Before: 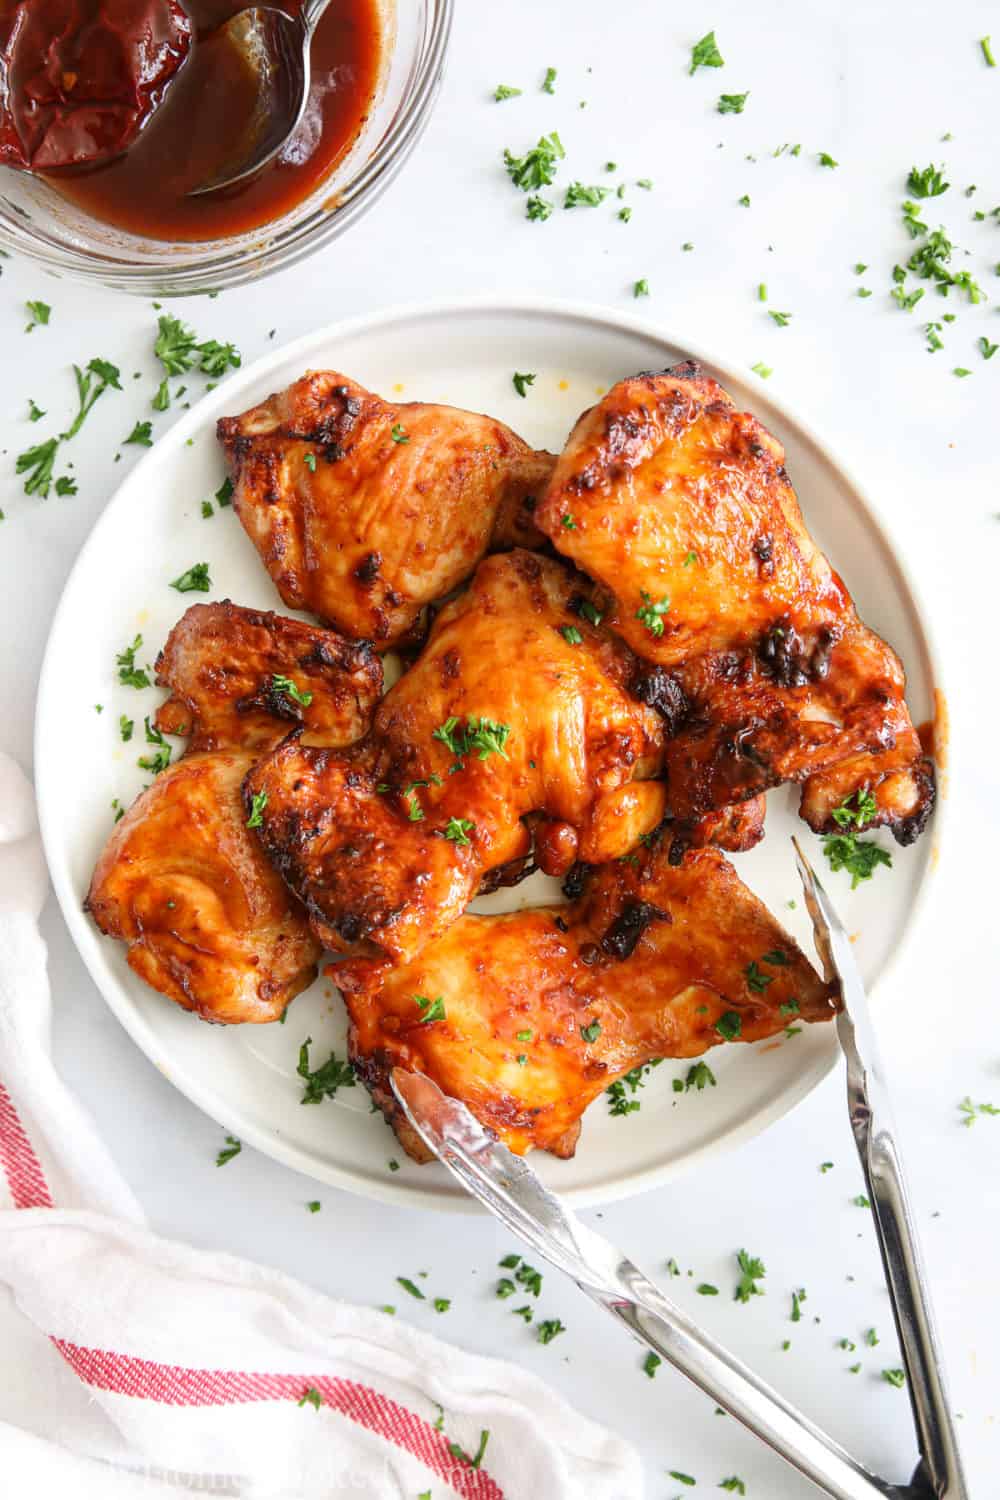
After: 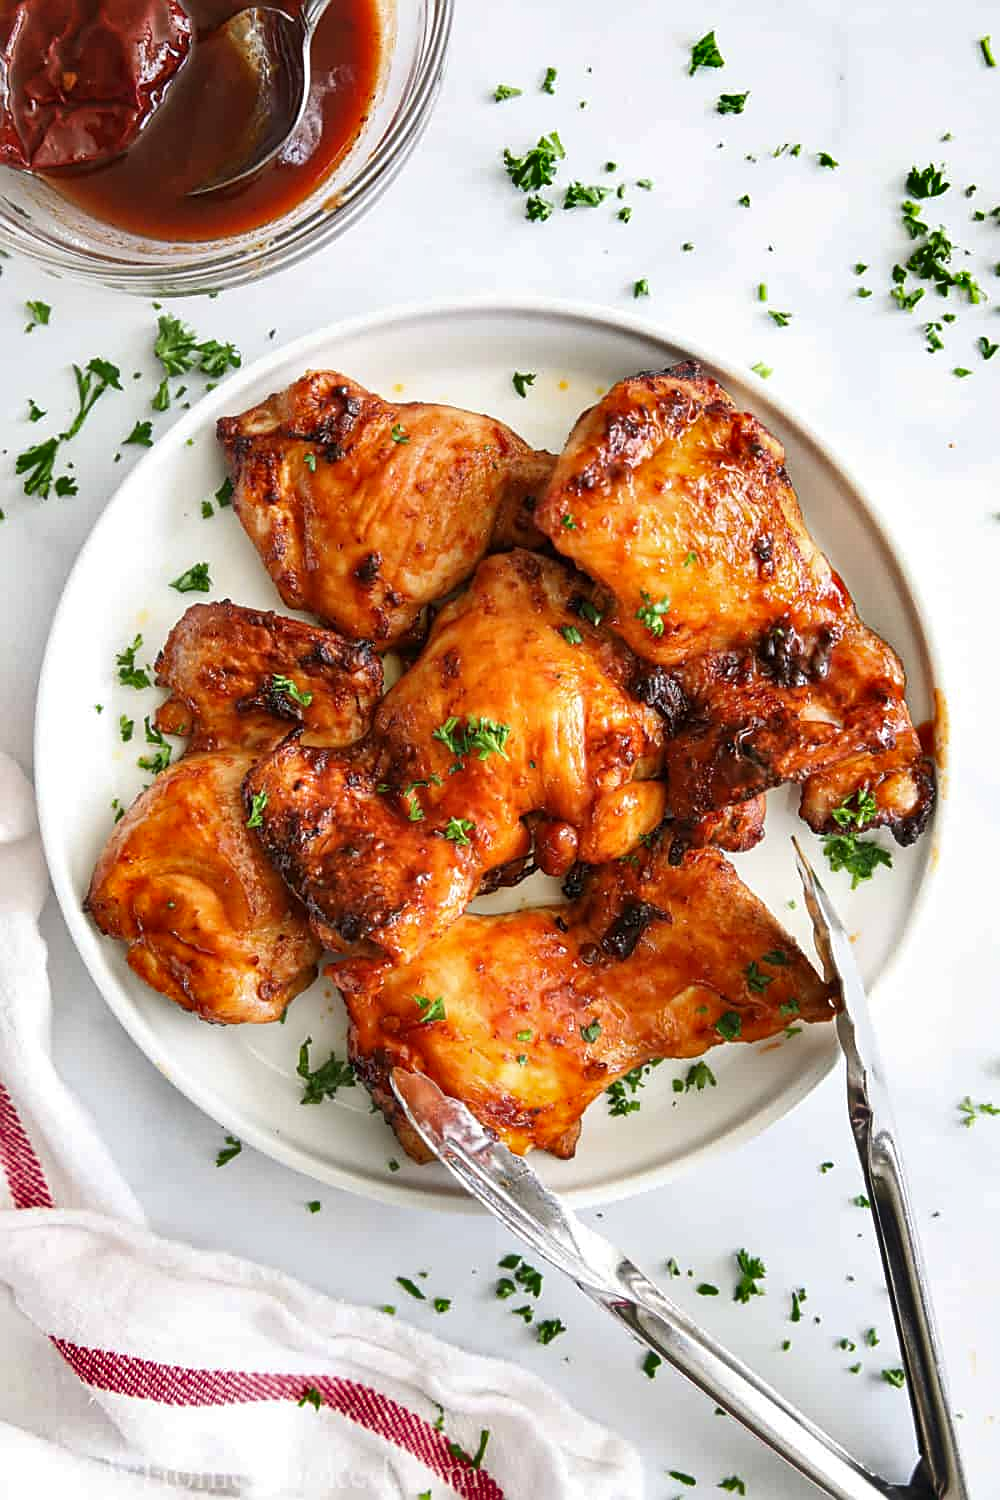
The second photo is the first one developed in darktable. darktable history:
sharpen: on, module defaults
shadows and highlights: shadows 52.42, soften with gaussian
